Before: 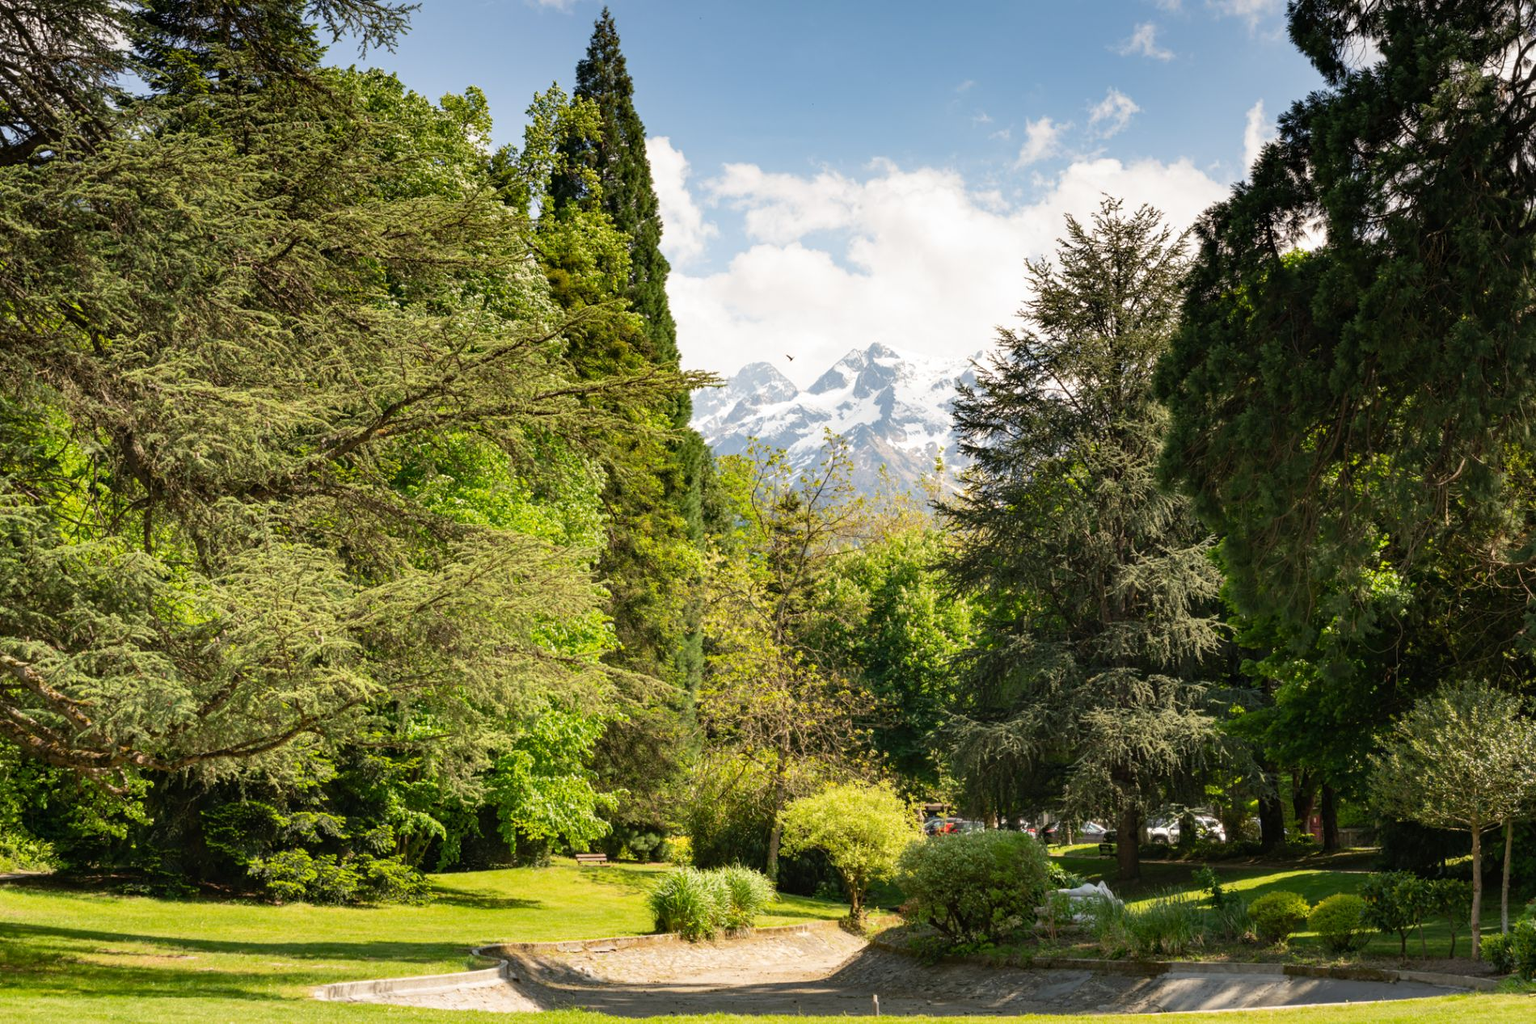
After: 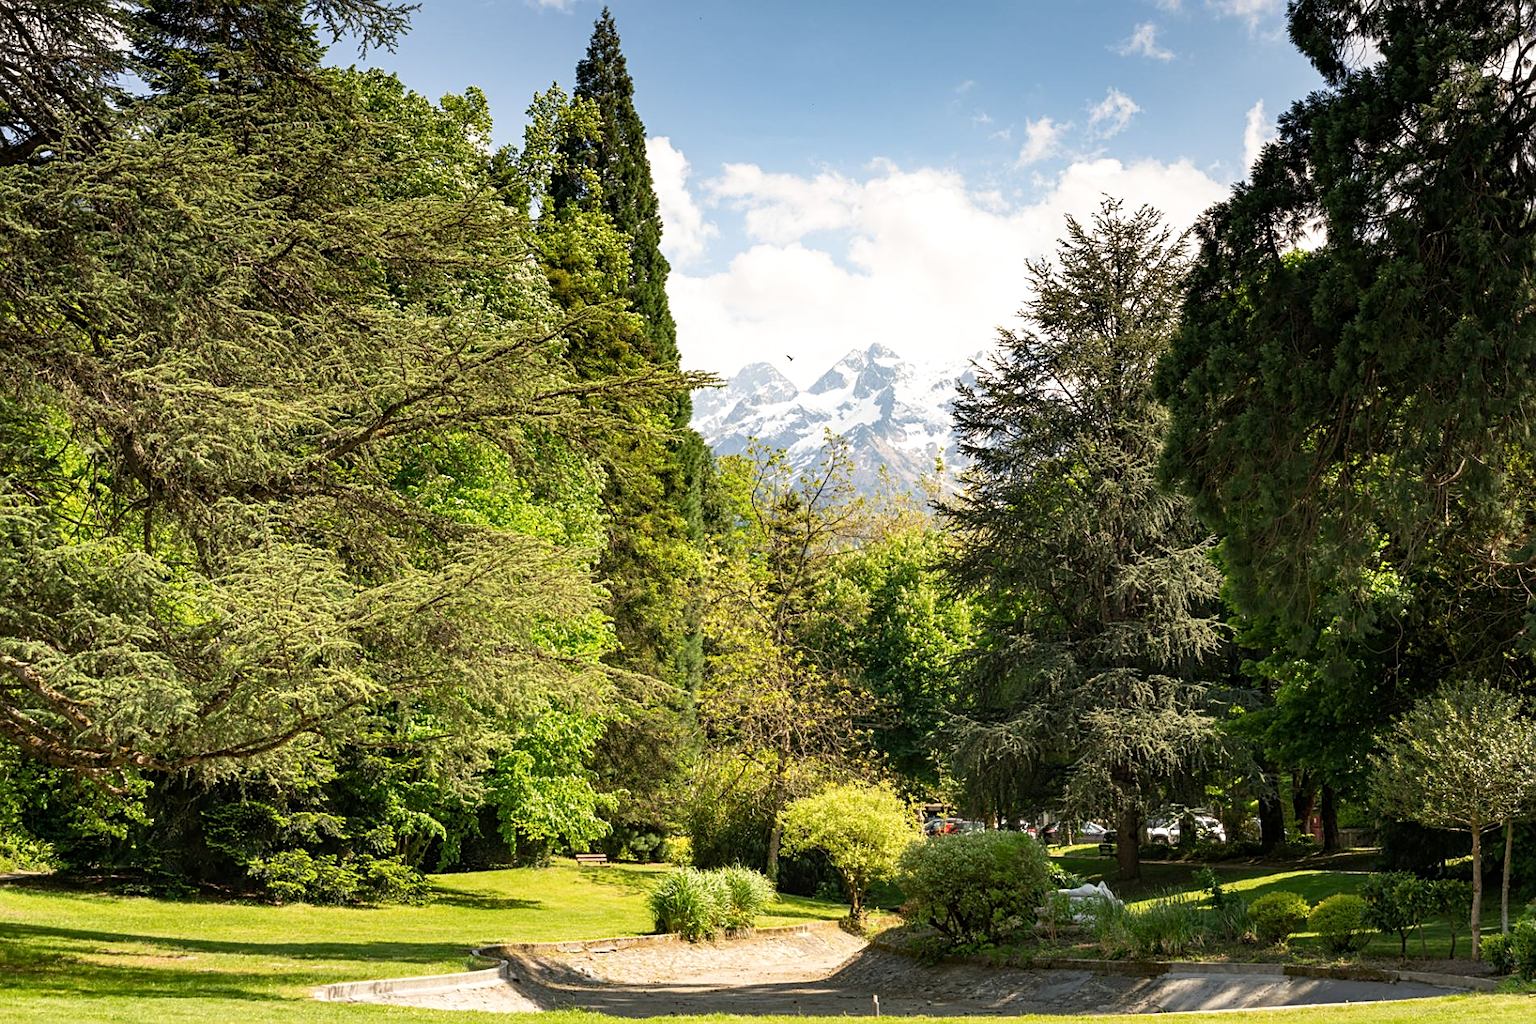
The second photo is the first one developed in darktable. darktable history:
local contrast: highlights 100%, shadows 100%, detail 120%, midtone range 0.2
sharpen: on, module defaults
shadows and highlights: shadows 0, highlights 40
